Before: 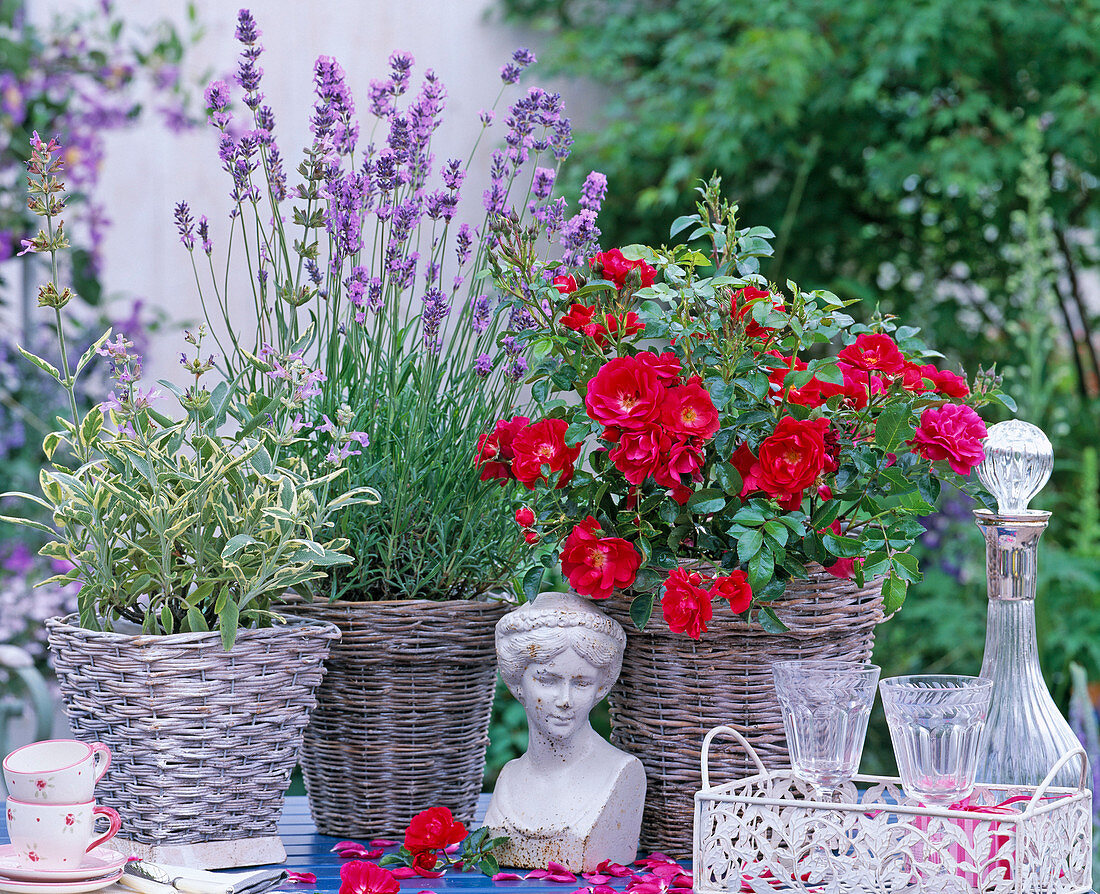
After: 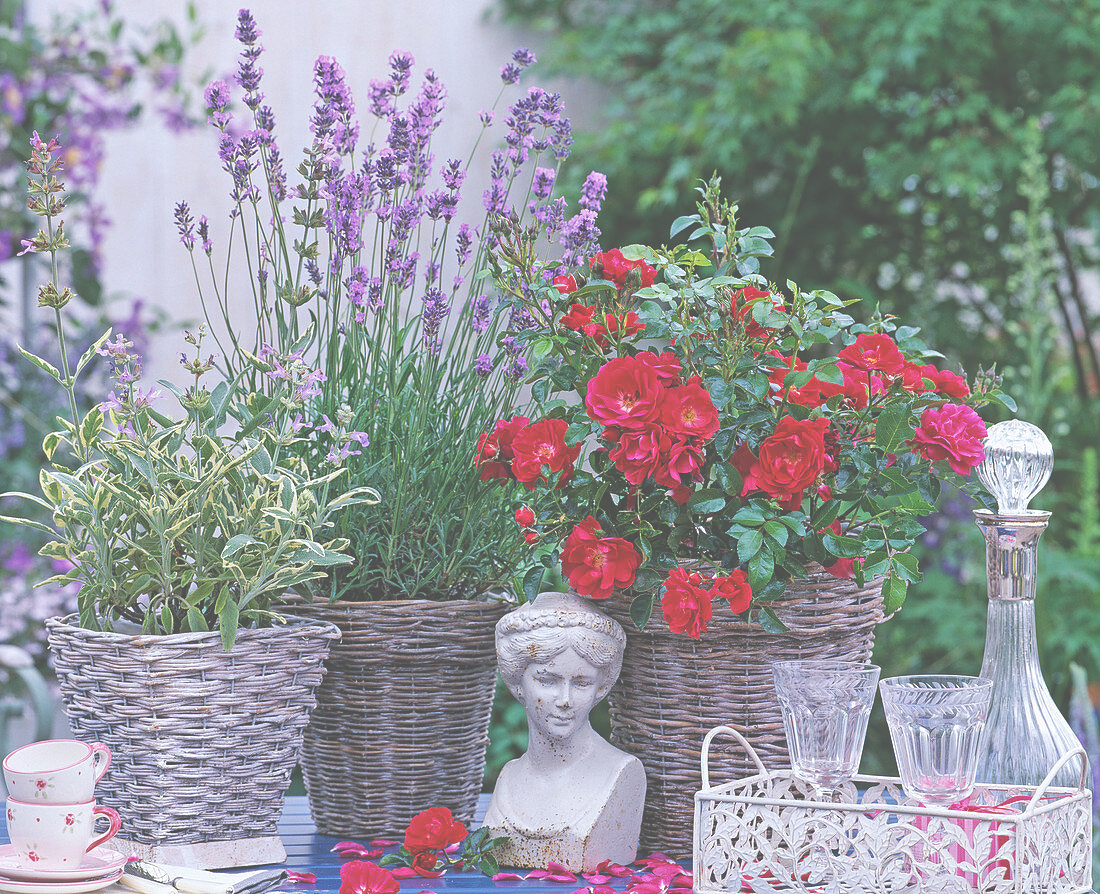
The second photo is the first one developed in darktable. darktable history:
contrast equalizer: y [[0.5, 0.502, 0.506, 0.511, 0.52, 0.537], [0.5 ×6], [0.505, 0.509, 0.518, 0.534, 0.553, 0.561], [0 ×6], [0 ×6]]
exposure: black level correction -0.086, compensate highlight preservation false
